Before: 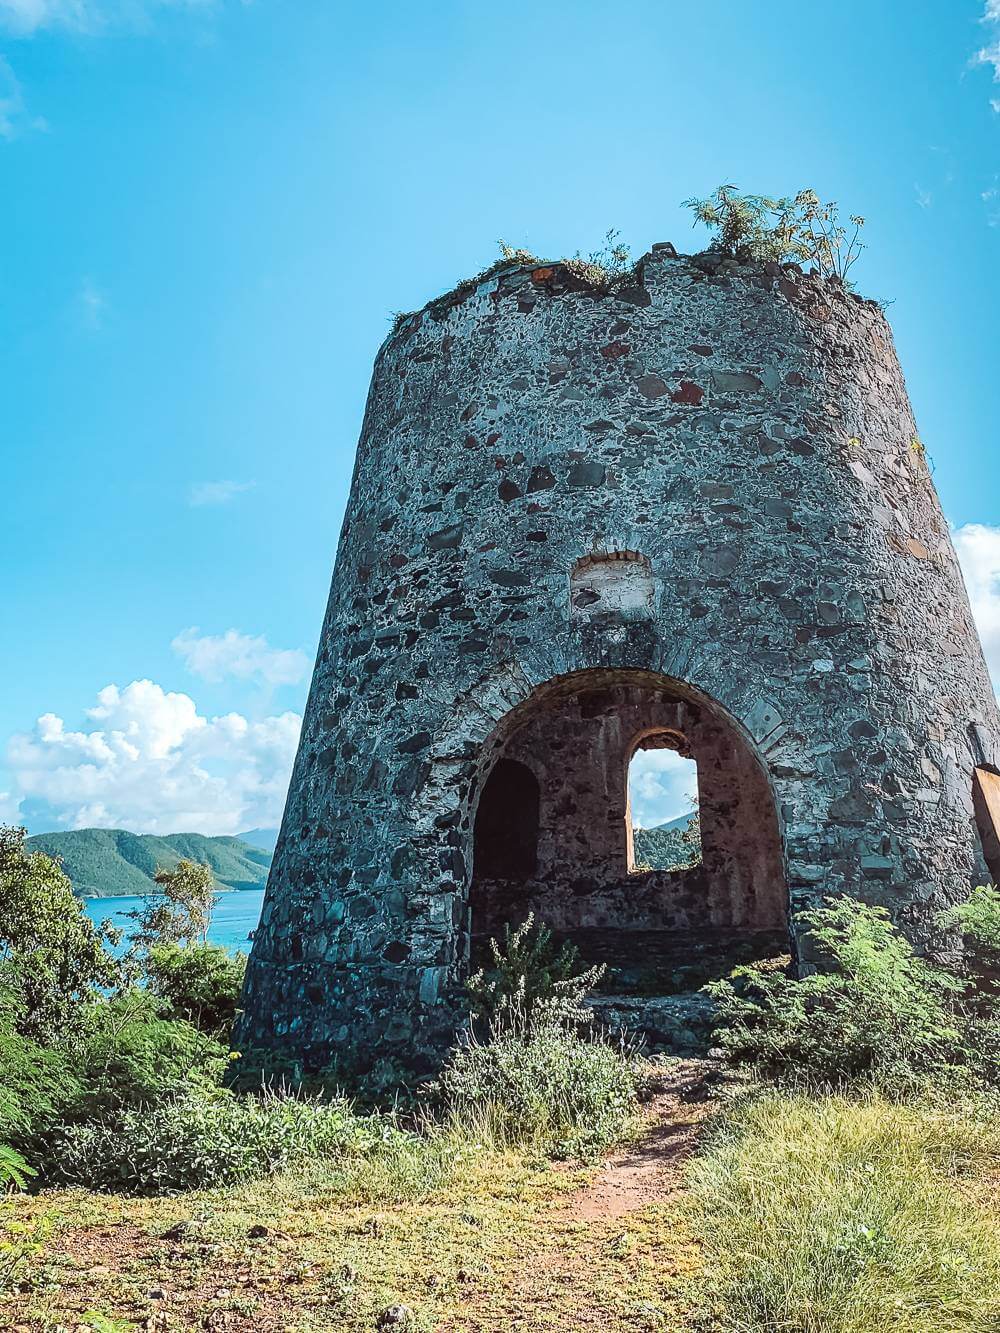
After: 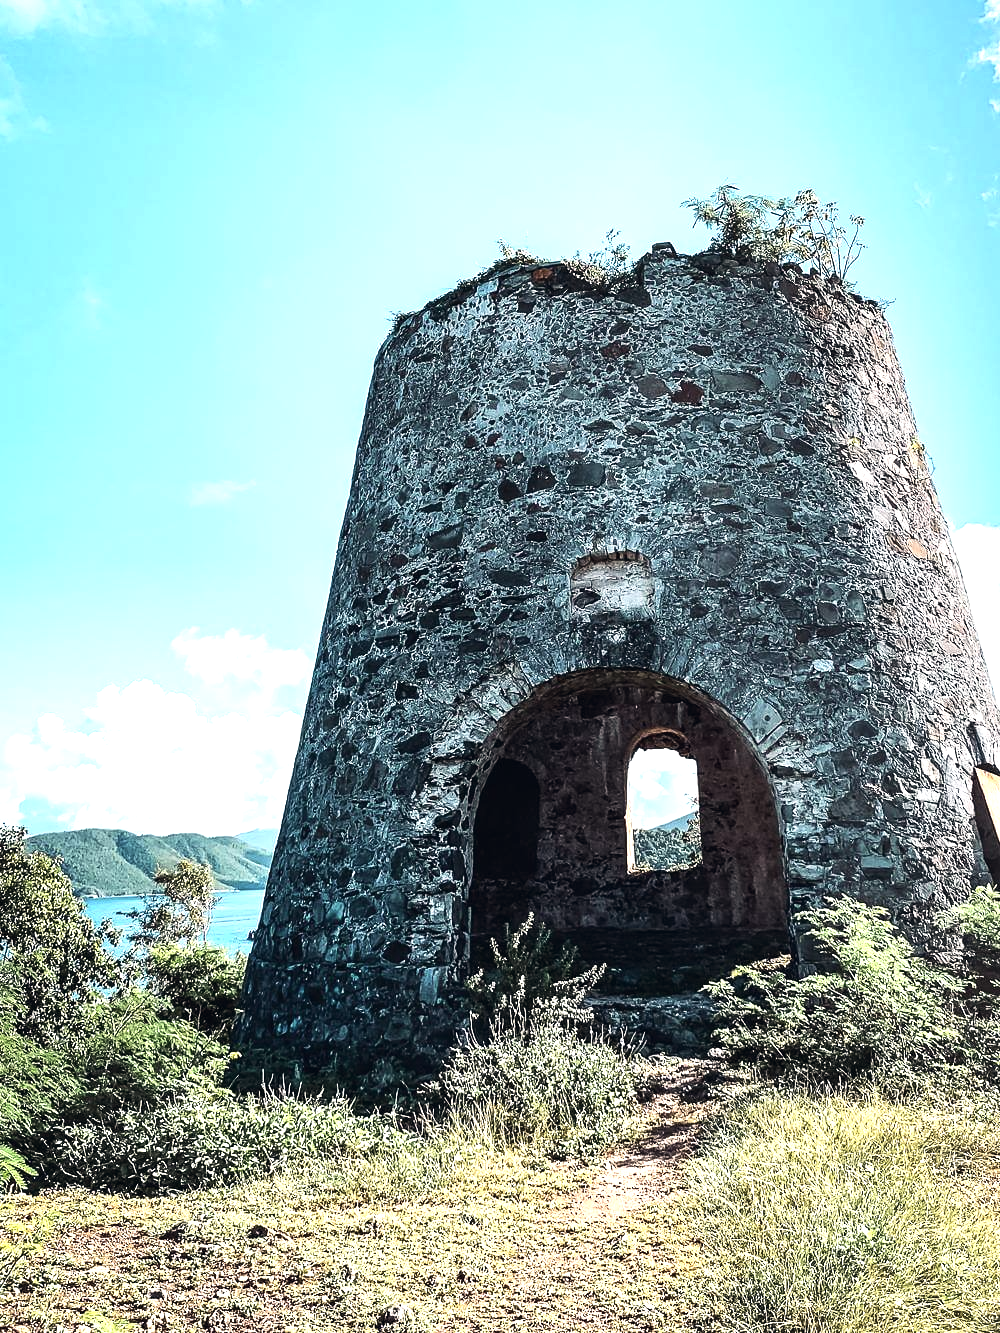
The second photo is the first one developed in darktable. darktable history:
tone equalizer: -8 EV -1.08 EV, -7 EV -1.01 EV, -6 EV -0.867 EV, -5 EV -0.578 EV, -3 EV 0.578 EV, -2 EV 0.867 EV, -1 EV 1.01 EV, +0 EV 1.08 EV, edges refinement/feathering 500, mask exposure compensation -1.57 EV, preserve details no
color correction: highlights a* 2.75, highlights b* 5, shadows a* -2.04, shadows b* -4.84, saturation 0.8
